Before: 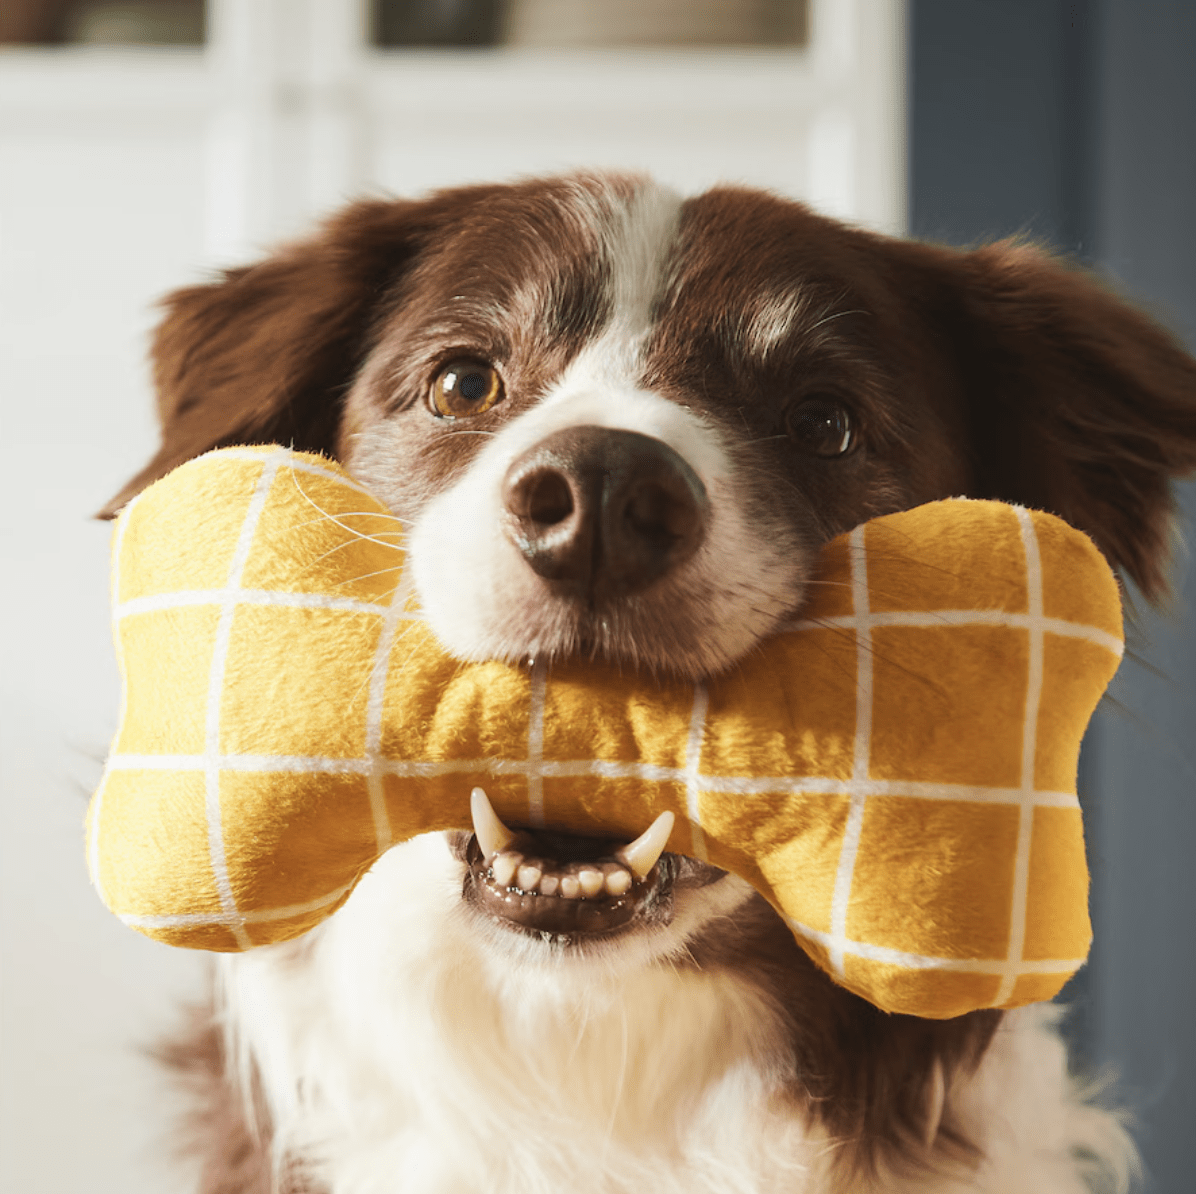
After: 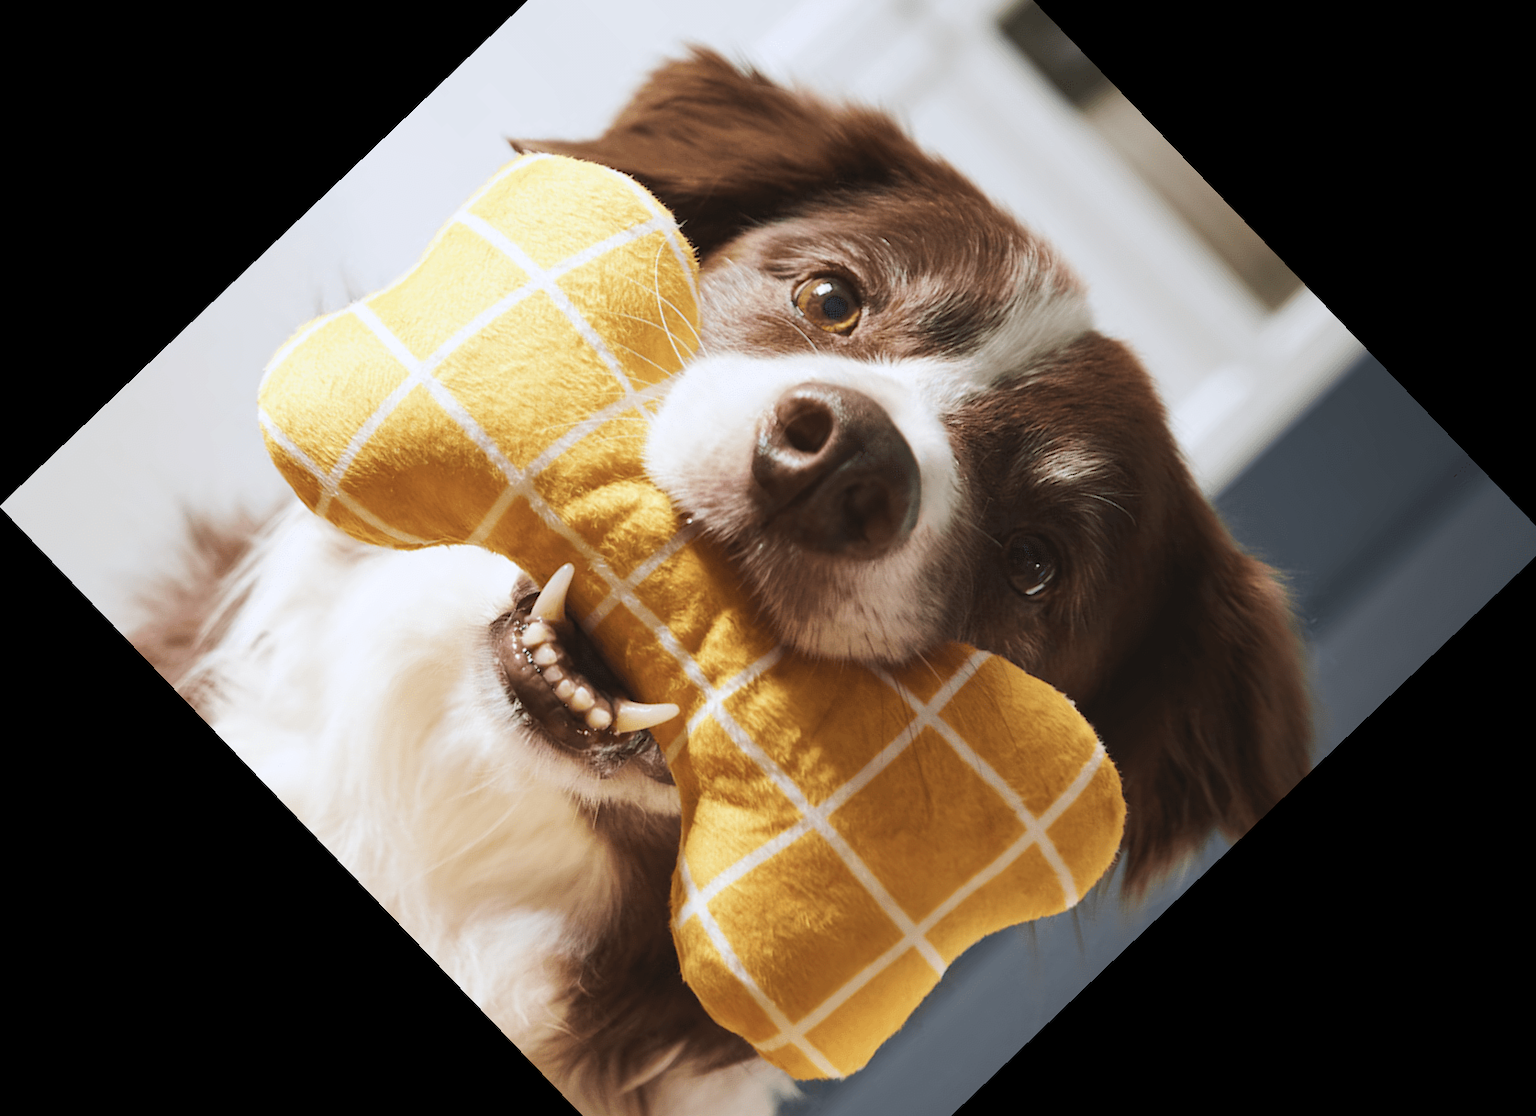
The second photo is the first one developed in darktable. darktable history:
white balance: red 0.984, blue 1.059
crop and rotate: angle -46.26°, top 16.234%, right 0.912%, bottom 11.704%
